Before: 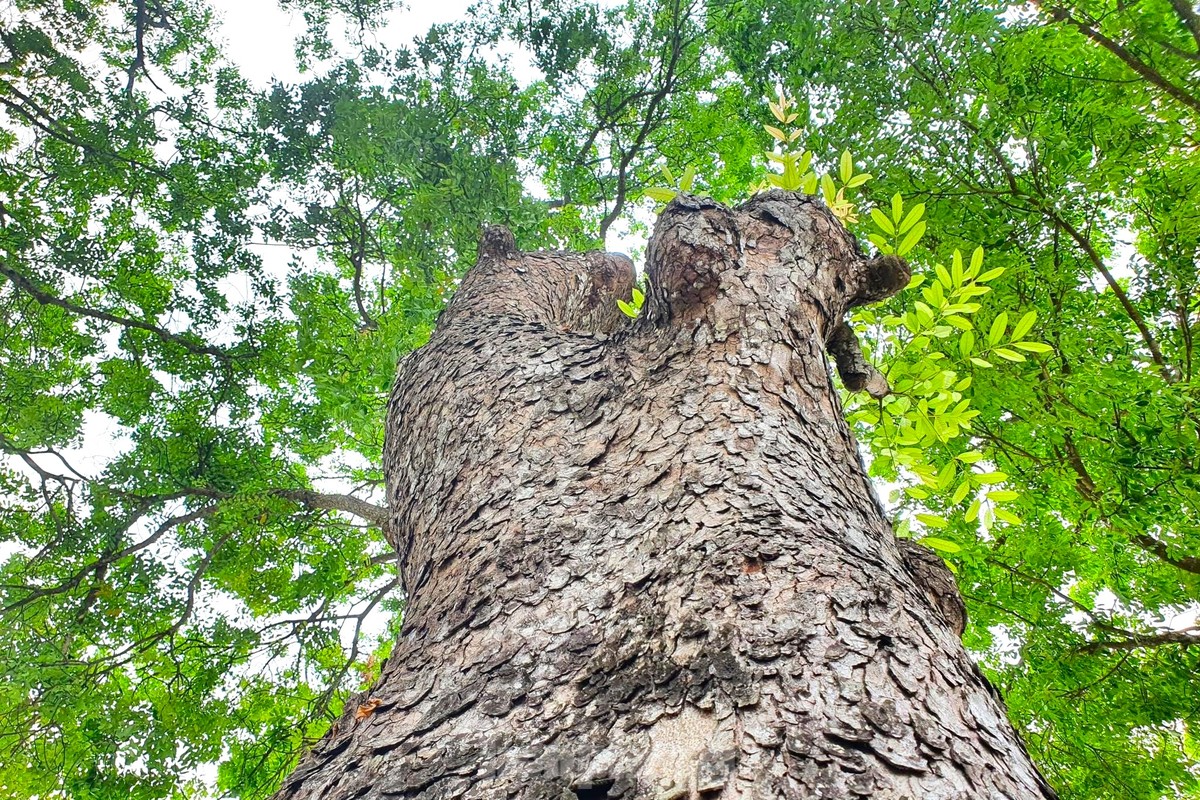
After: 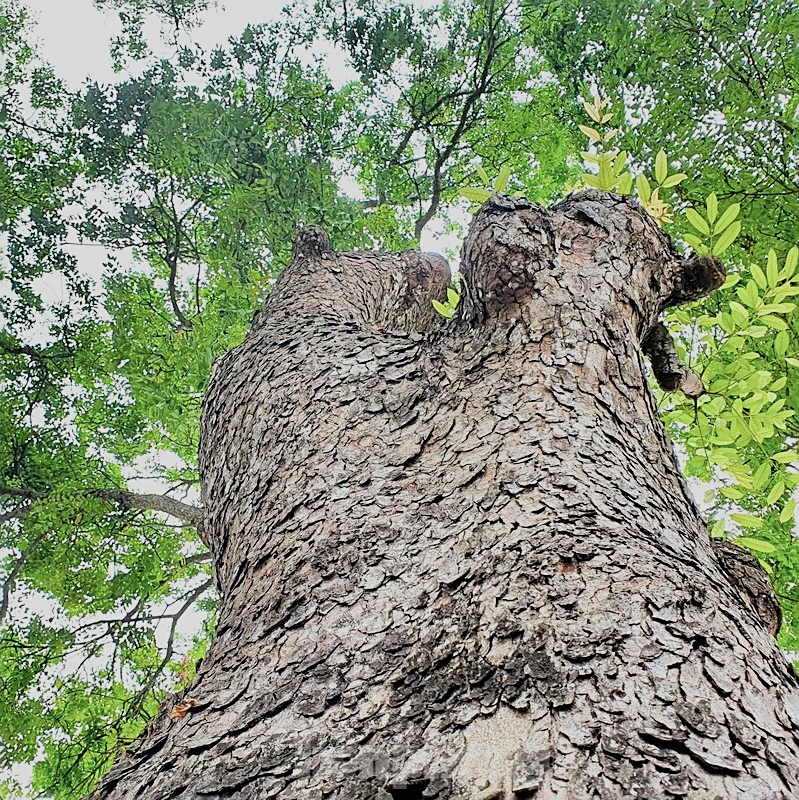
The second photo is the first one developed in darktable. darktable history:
sharpen: on, module defaults
color balance rgb: on, module defaults
filmic rgb: black relative exposure -7.92 EV, white relative exposure 4.13 EV, threshold 3 EV, hardness 4.02, latitude 51.22%, contrast 1.013, shadows ↔ highlights balance 5.35%, color science v5 (2021), contrast in shadows safe, contrast in highlights safe, enable highlight reconstruction true
crop: left 15.419%, right 17.914%
color correction: saturation 0.8
